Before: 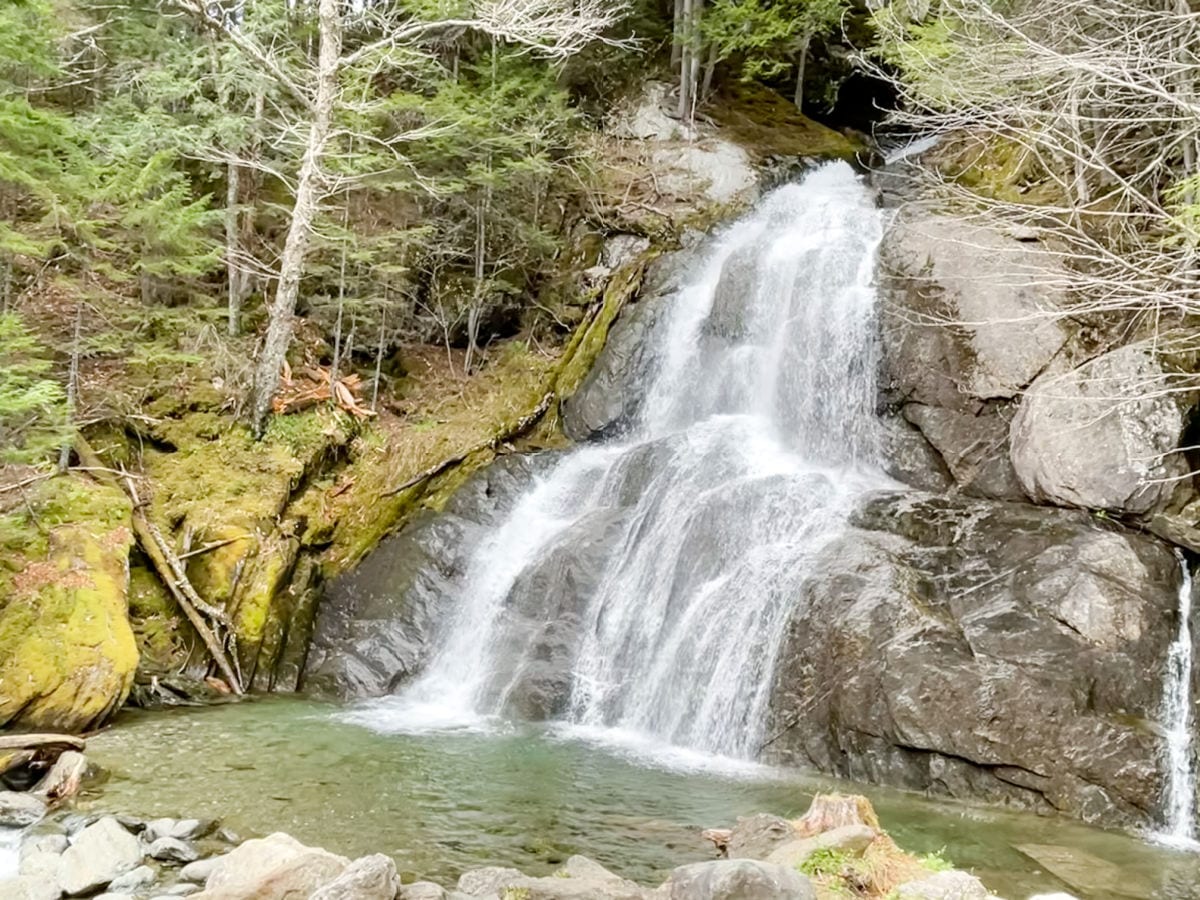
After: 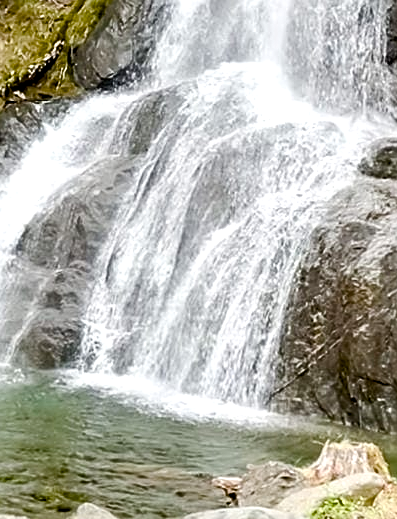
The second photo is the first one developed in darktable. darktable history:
exposure: black level correction 0.011, exposure -0.478 EV, compensate highlight preservation false
contrast brightness saturation: contrast 0.01, saturation -0.05
tone equalizer: -8 EV -0.417 EV, -7 EV -0.389 EV, -6 EV -0.333 EV, -5 EV -0.222 EV, -3 EV 0.222 EV, -2 EV 0.333 EV, -1 EV 0.389 EV, +0 EV 0.417 EV, edges refinement/feathering 500, mask exposure compensation -1.57 EV, preserve details no
crop: left 40.878%, top 39.176%, right 25.993%, bottom 3.081%
sharpen: on, module defaults
color balance rgb: perceptual saturation grading › highlights -29.58%, perceptual saturation grading › mid-tones 29.47%, perceptual saturation grading › shadows 59.73%, perceptual brilliance grading › global brilliance -17.79%, perceptual brilliance grading › highlights 28.73%, global vibrance 15.44%
